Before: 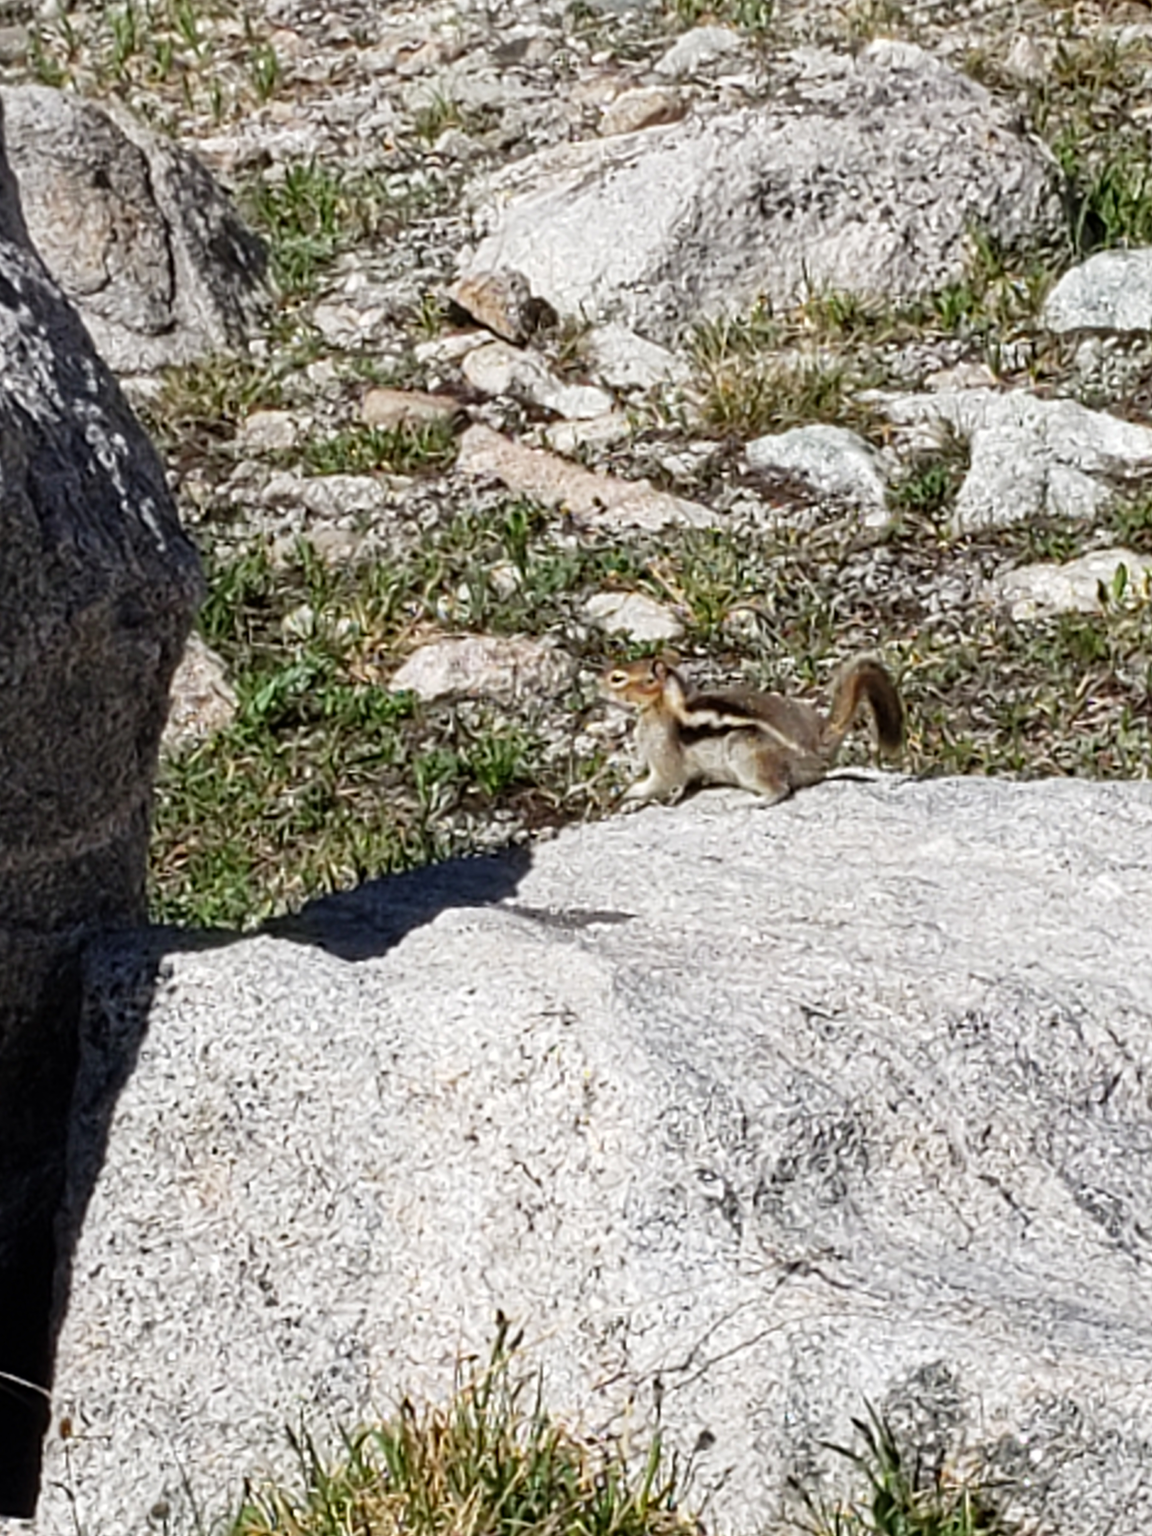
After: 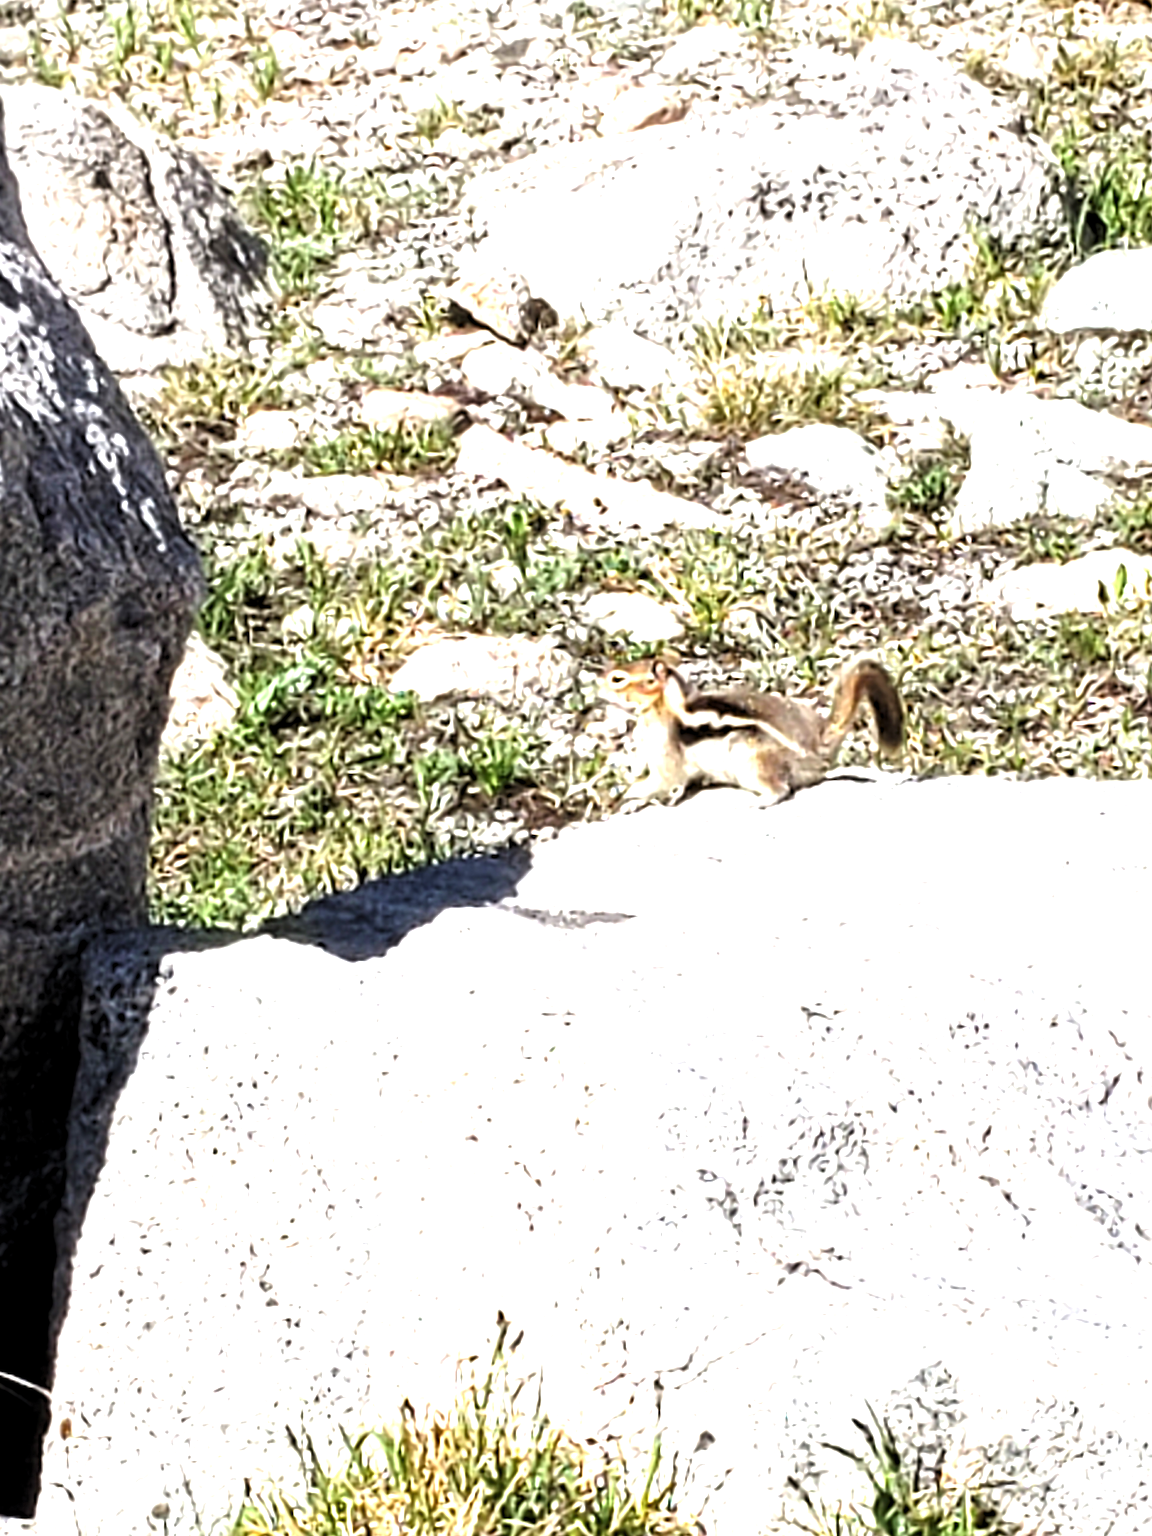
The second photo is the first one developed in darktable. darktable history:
exposure: black level correction 0, exposure 1.498 EV, compensate highlight preservation false
levels: levels [0.062, 0.494, 0.925]
